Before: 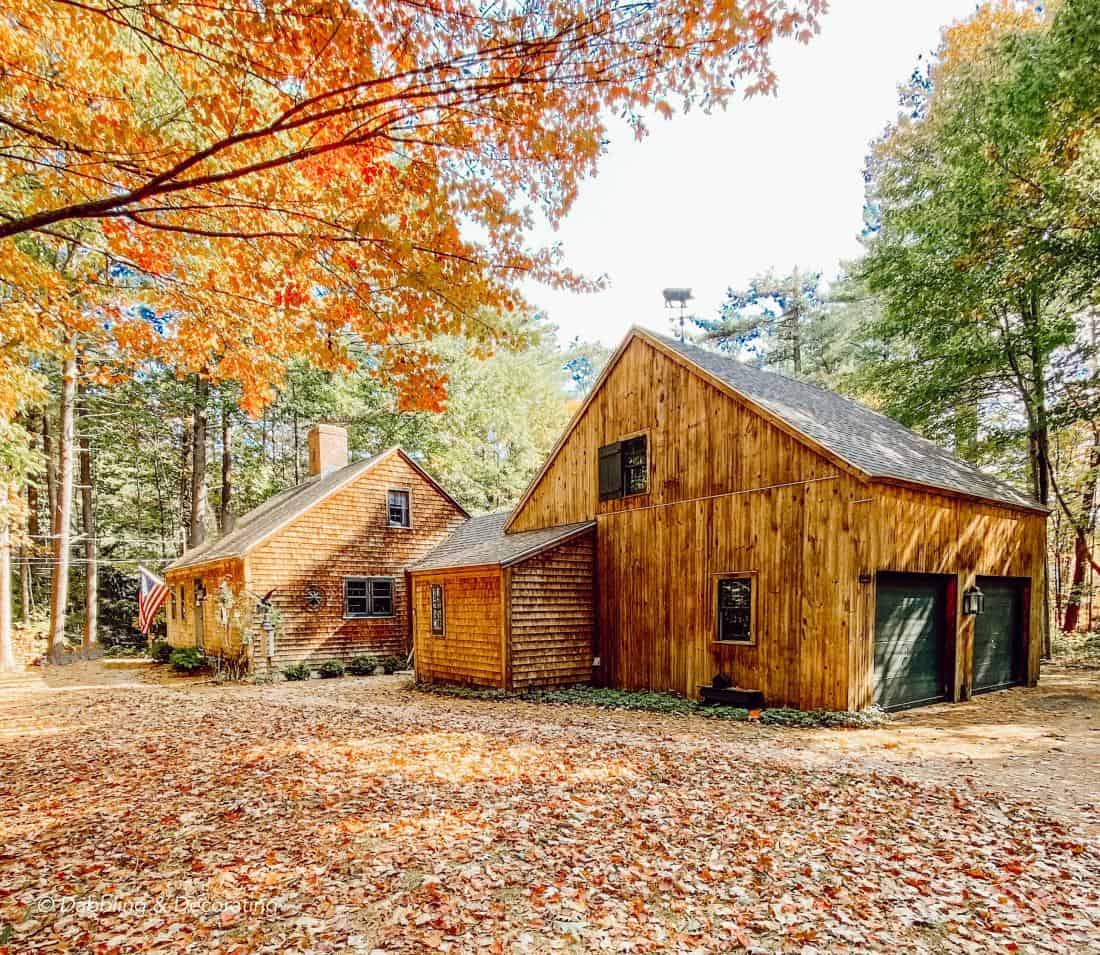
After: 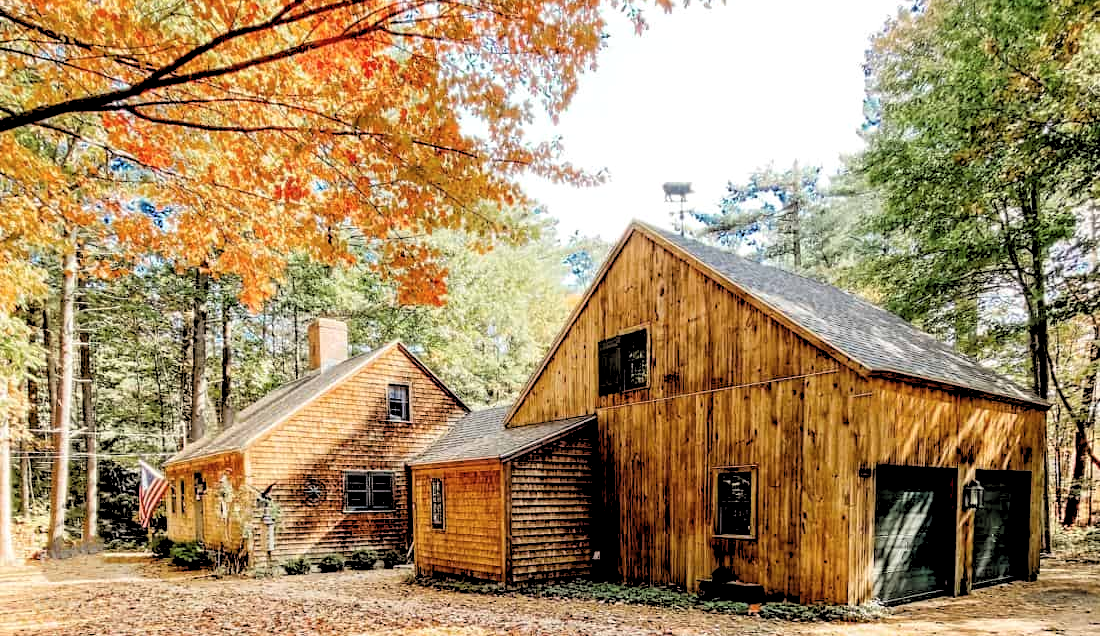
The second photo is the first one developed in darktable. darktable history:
crop: top 11.166%, bottom 22.168%
exposure: black level correction 0, compensate exposure bias true, compensate highlight preservation false
rgb levels: levels [[0.029, 0.461, 0.922], [0, 0.5, 1], [0, 0.5, 1]]
contrast brightness saturation: saturation -0.05
